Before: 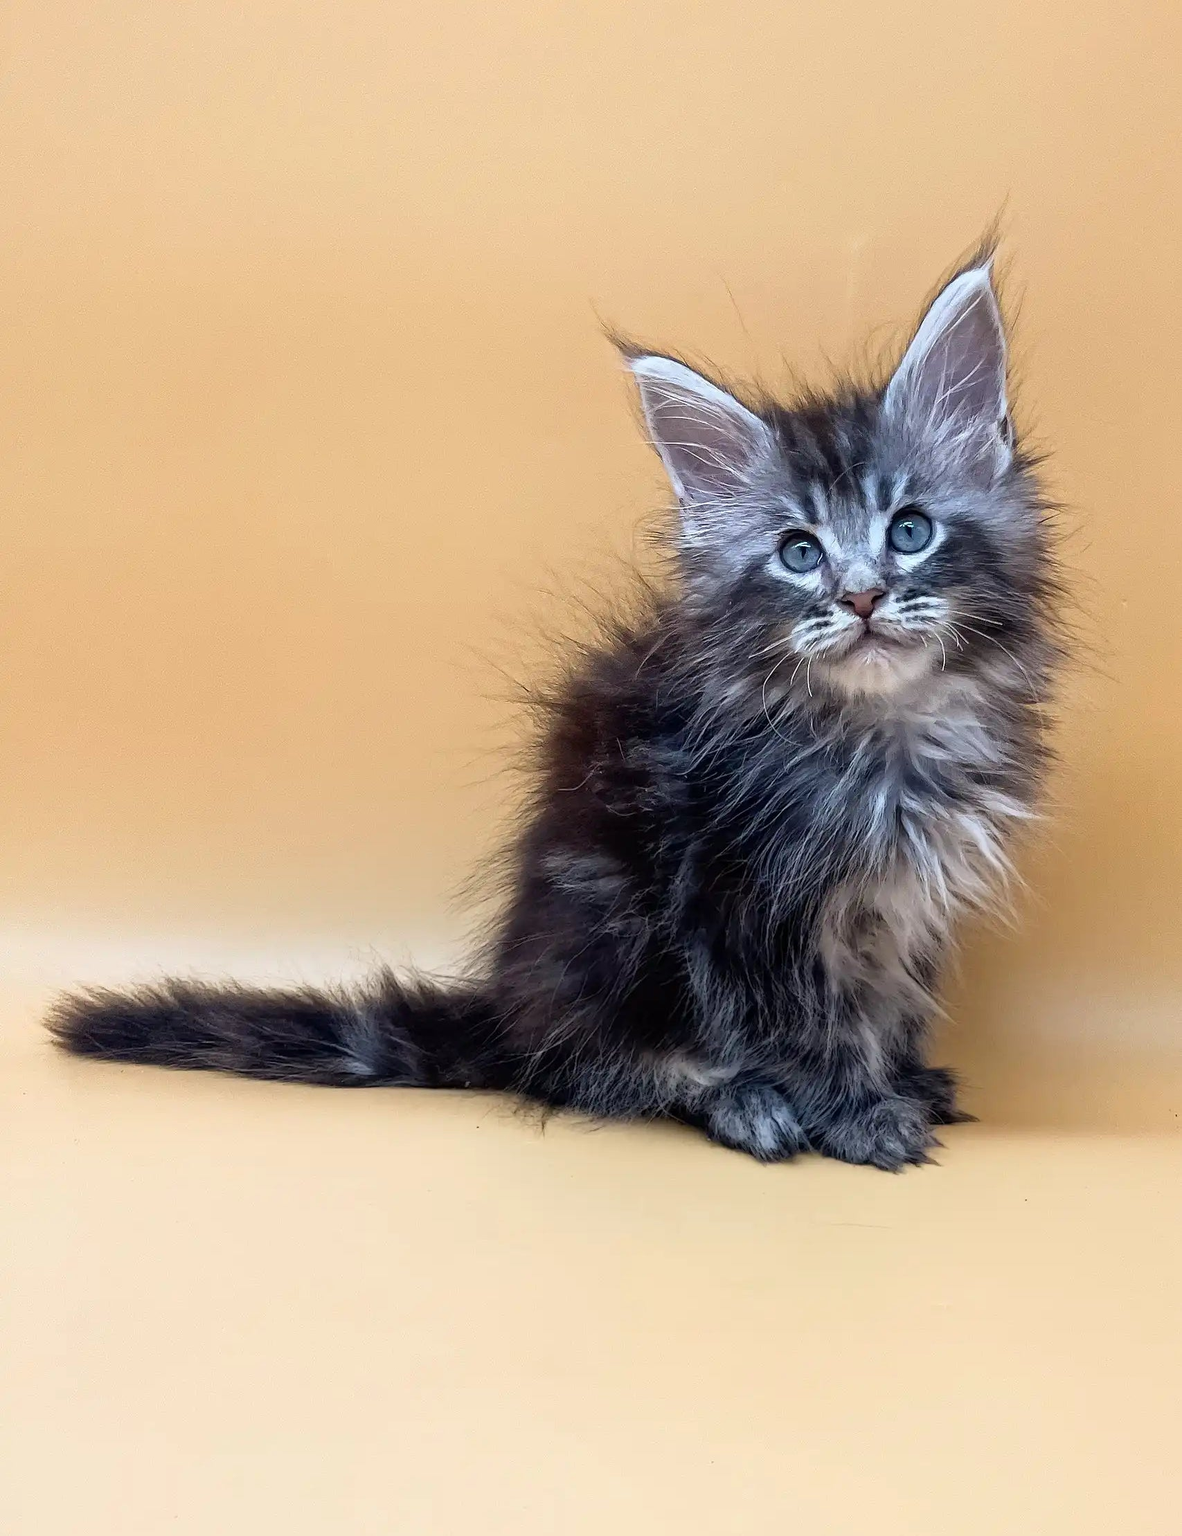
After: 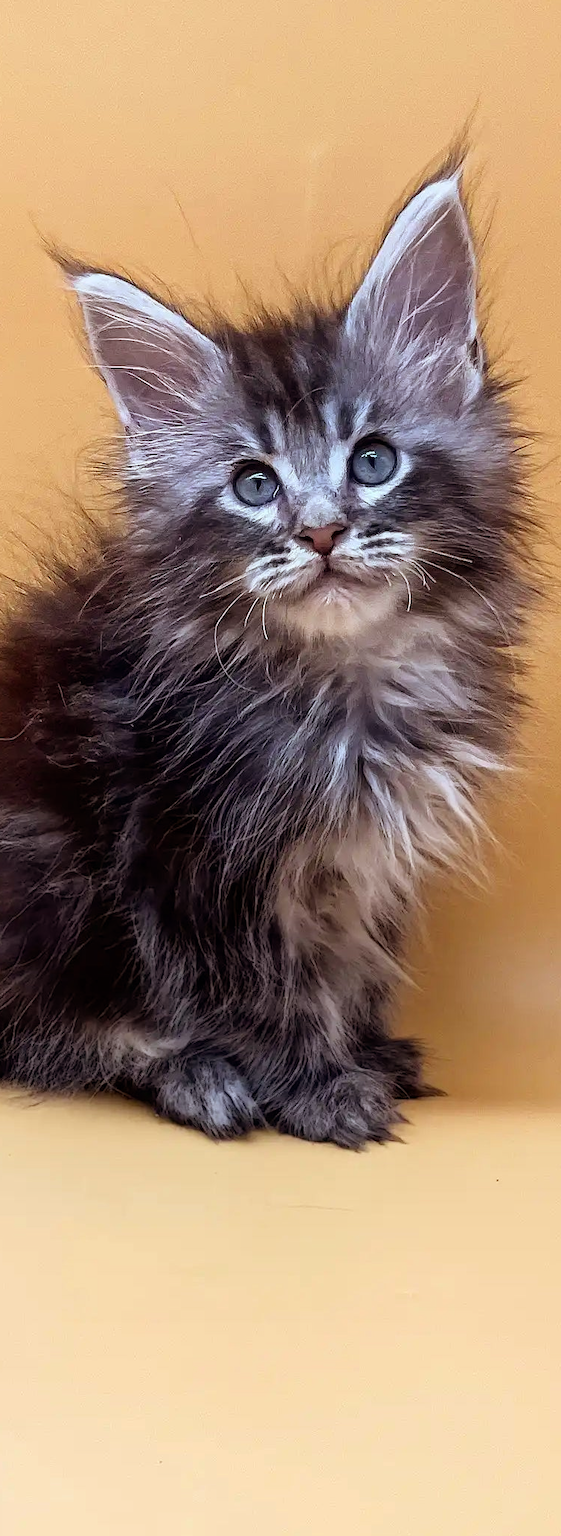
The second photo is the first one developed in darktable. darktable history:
rgb levels: mode RGB, independent channels, levels [[0, 0.5, 1], [0, 0.521, 1], [0, 0.536, 1]]
crop: left 47.628%, top 6.643%, right 7.874%
